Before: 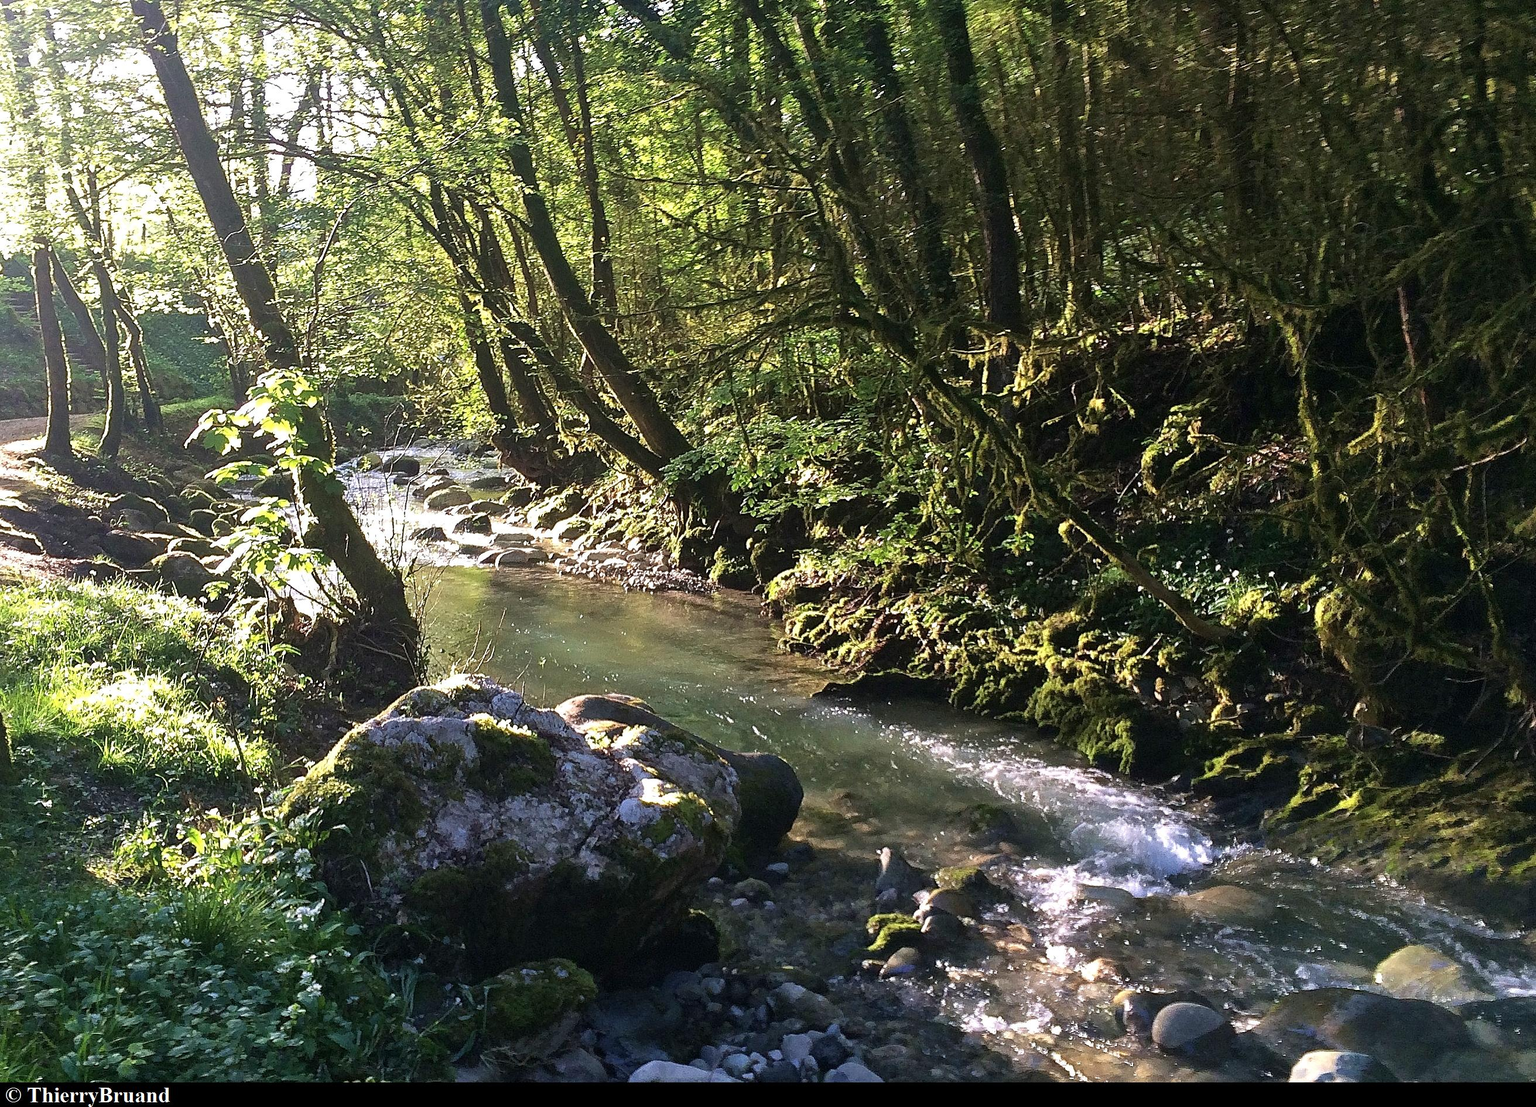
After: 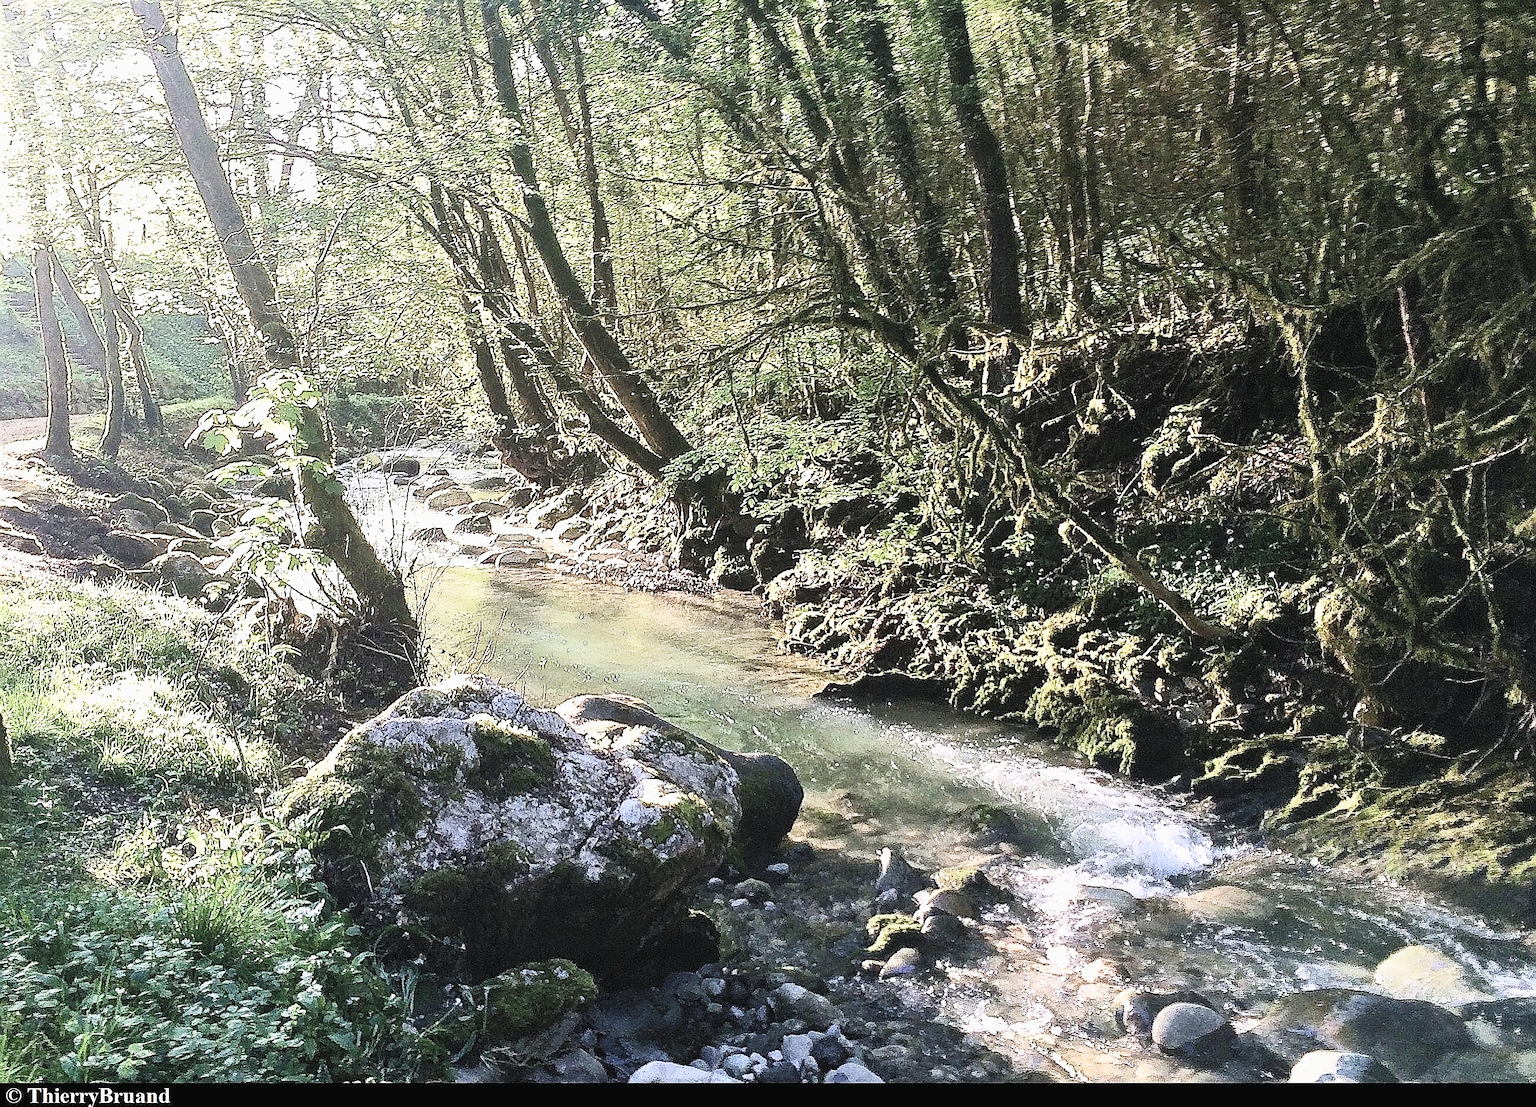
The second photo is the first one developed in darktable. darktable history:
contrast brightness saturation: contrast 0.427, brightness 0.548, saturation -0.189
filmic rgb: black relative exposure -7.65 EV, white relative exposure 4.56 EV, hardness 3.61, contrast 1.061, preserve chrominance no, color science v5 (2021), contrast in shadows safe, contrast in highlights safe
exposure: black level correction 0, exposure 0.695 EV, compensate exposure bias true, compensate highlight preservation false
sharpen: radius 1.428, amount 1.249, threshold 0.725
